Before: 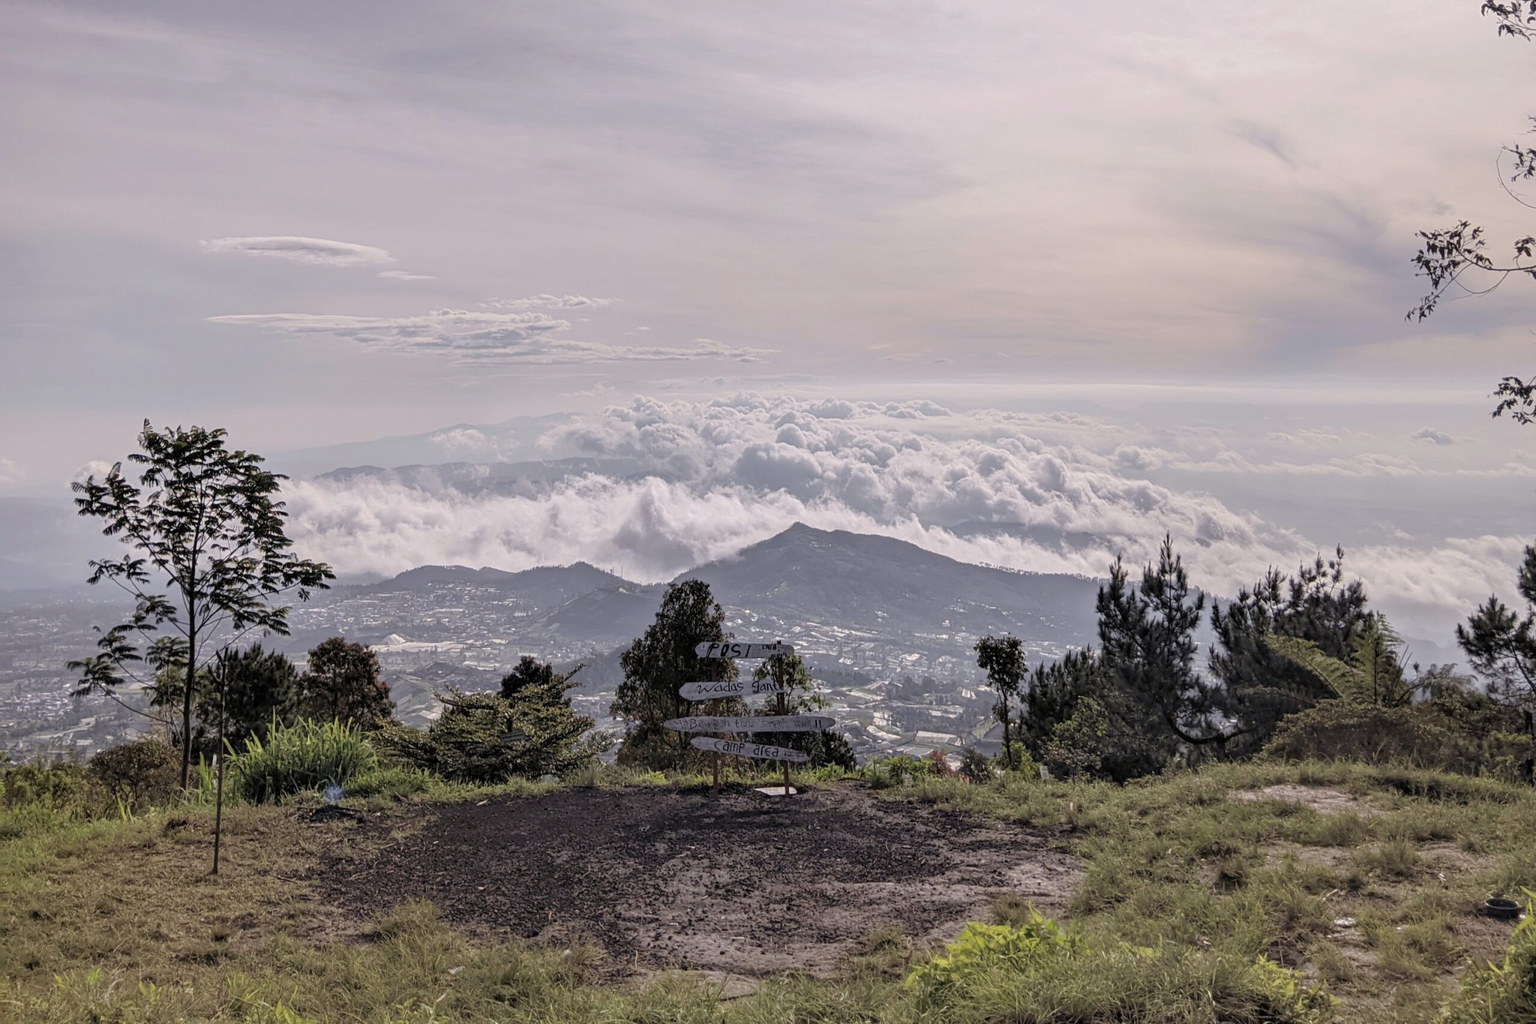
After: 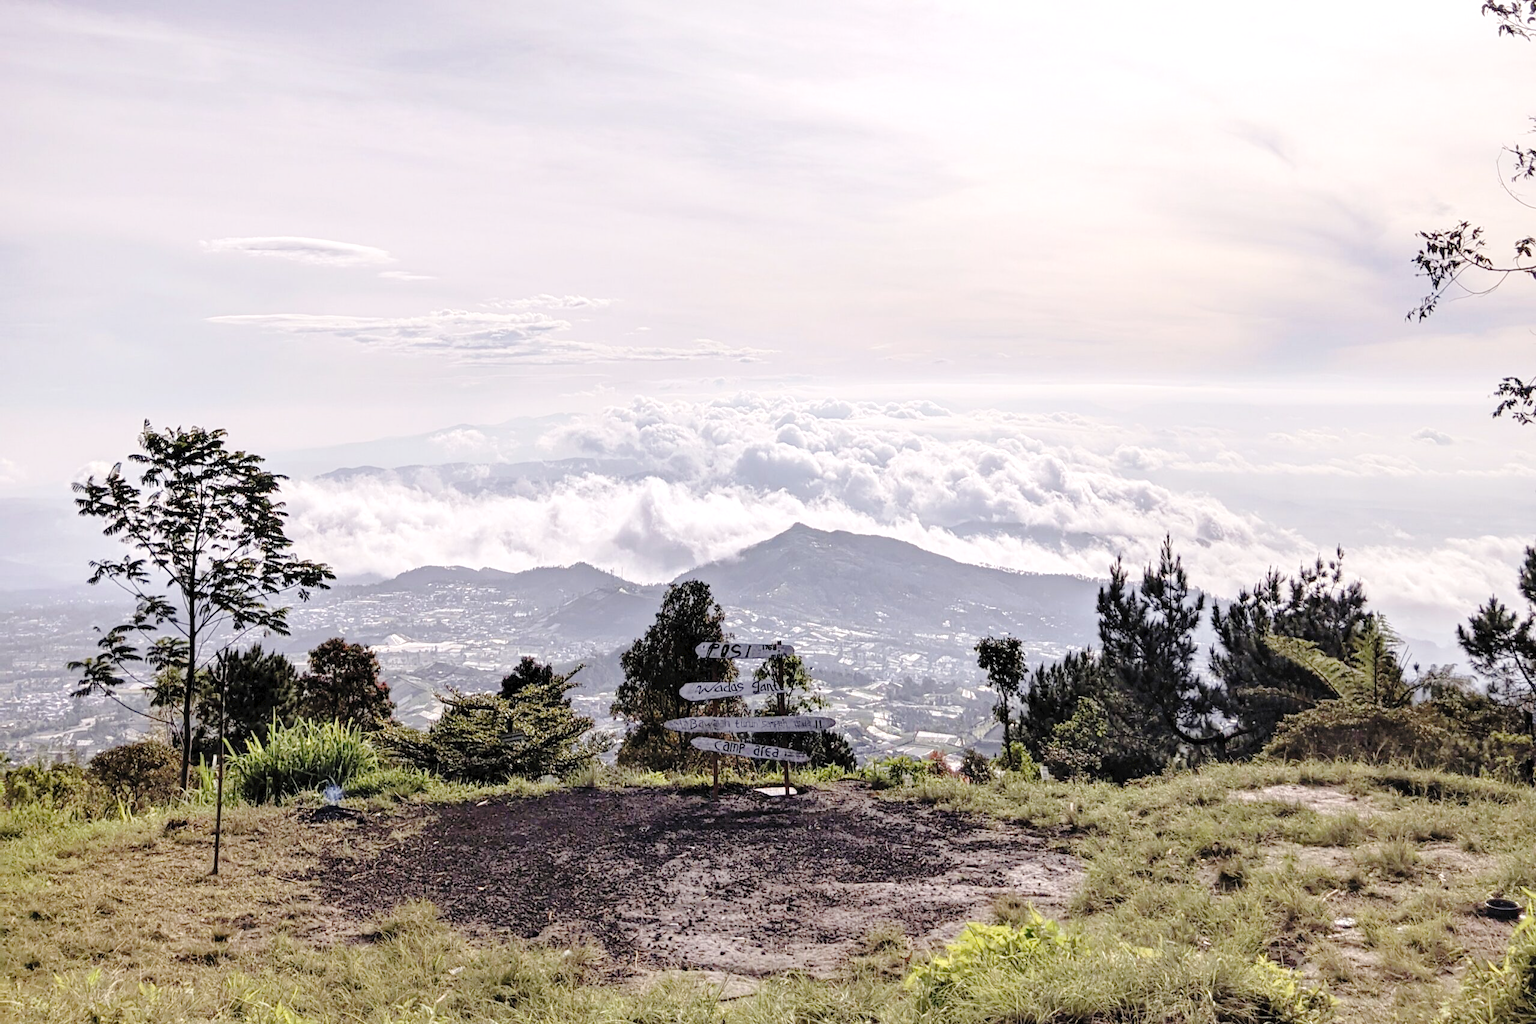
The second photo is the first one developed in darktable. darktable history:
tone curve: curves: ch0 [(0, 0) (0.003, 0.03) (0.011, 0.032) (0.025, 0.035) (0.044, 0.038) (0.069, 0.041) (0.1, 0.058) (0.136, 0.091) (0.177, 0.133) (0.224, 0.181) (0.277, 0.268) (0.335, 0.363) (0.399, 0.461) (0.468, 0.554) (0.543, 0.633) (0.623, 0.709) (0.709, 0.784) (0.801, 0.869) (0.898, 0.938) (1, 1)], preserve colors none
exposure: black level correction 0.002, exposure 0.673 EV, compensate highlight preservation false
